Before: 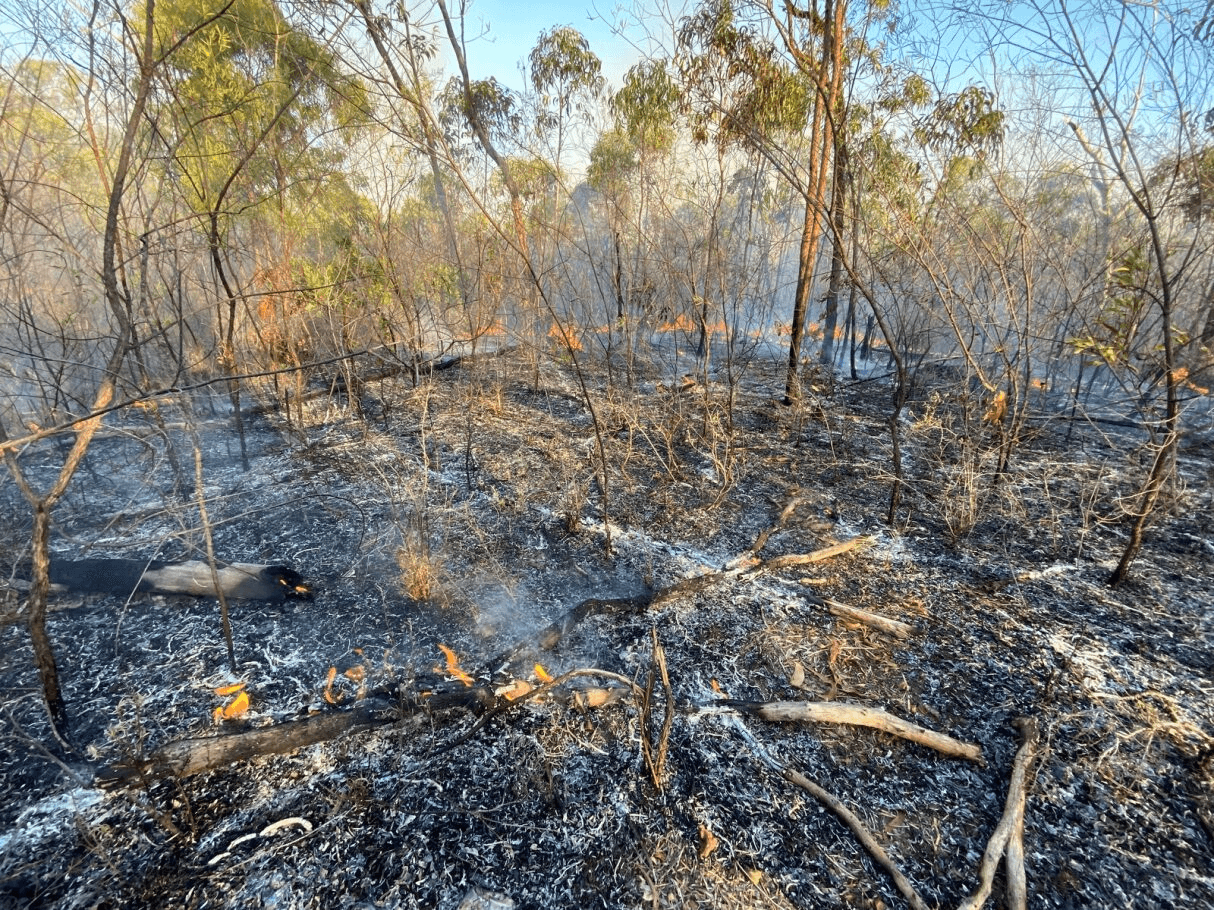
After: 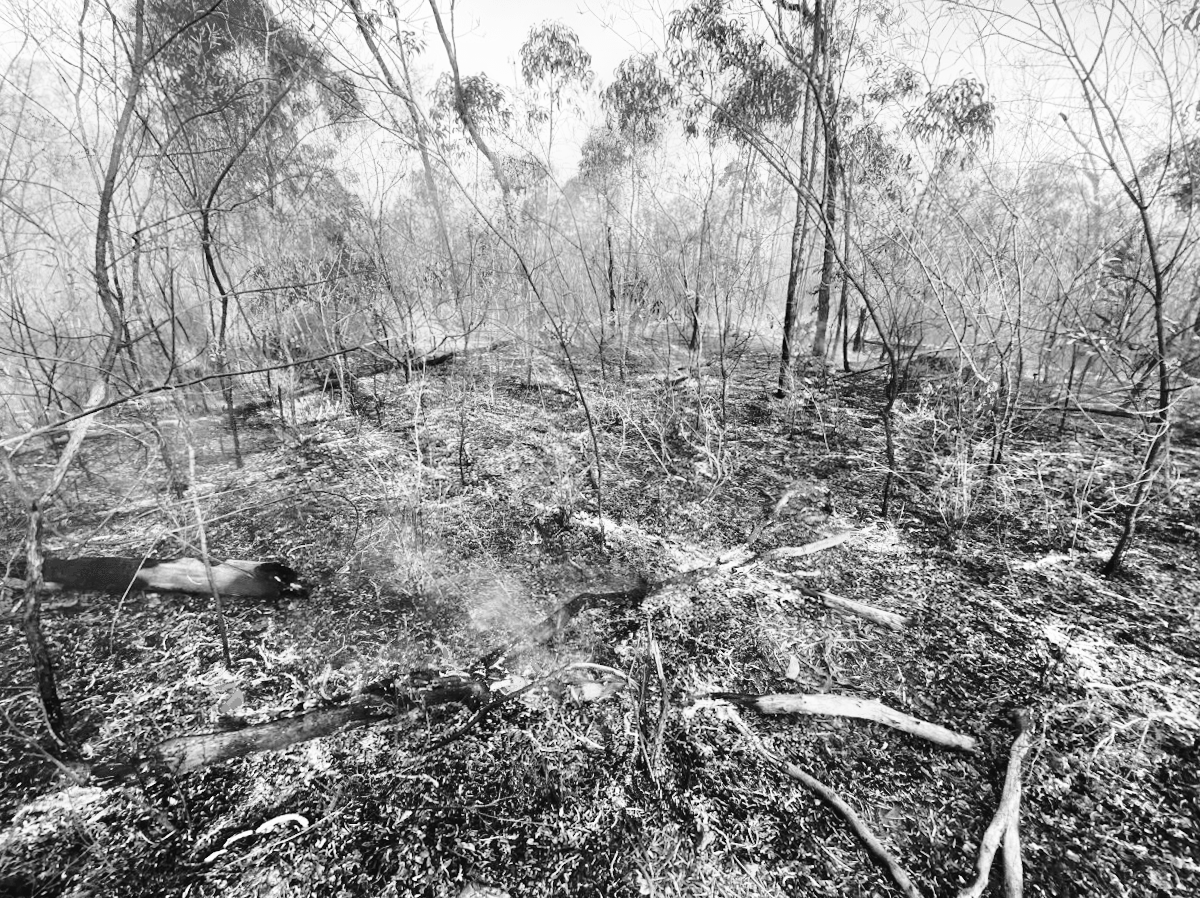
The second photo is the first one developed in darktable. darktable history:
color balance: output saturation 120%
exposure: black level correction -0.003, exposure 0.04 EV, compensate highlight preservation false
contrast brightness saturation: saturation 0.1
rotate and perspective: rotation -0.45°, automatic cropping original format, crop left 0.008, crop right 0.992, crop top 0.012, crop bottom 0.988
monochrome: a 0, b 0, size 0.5, highlights 0.57
base curve: curves: ch0 [(0, 0) (0.036, 0.037) (0.121, 0.228) (0.46, 0.76) (0.859, 0.983) (1, 1)], preserve colors none
